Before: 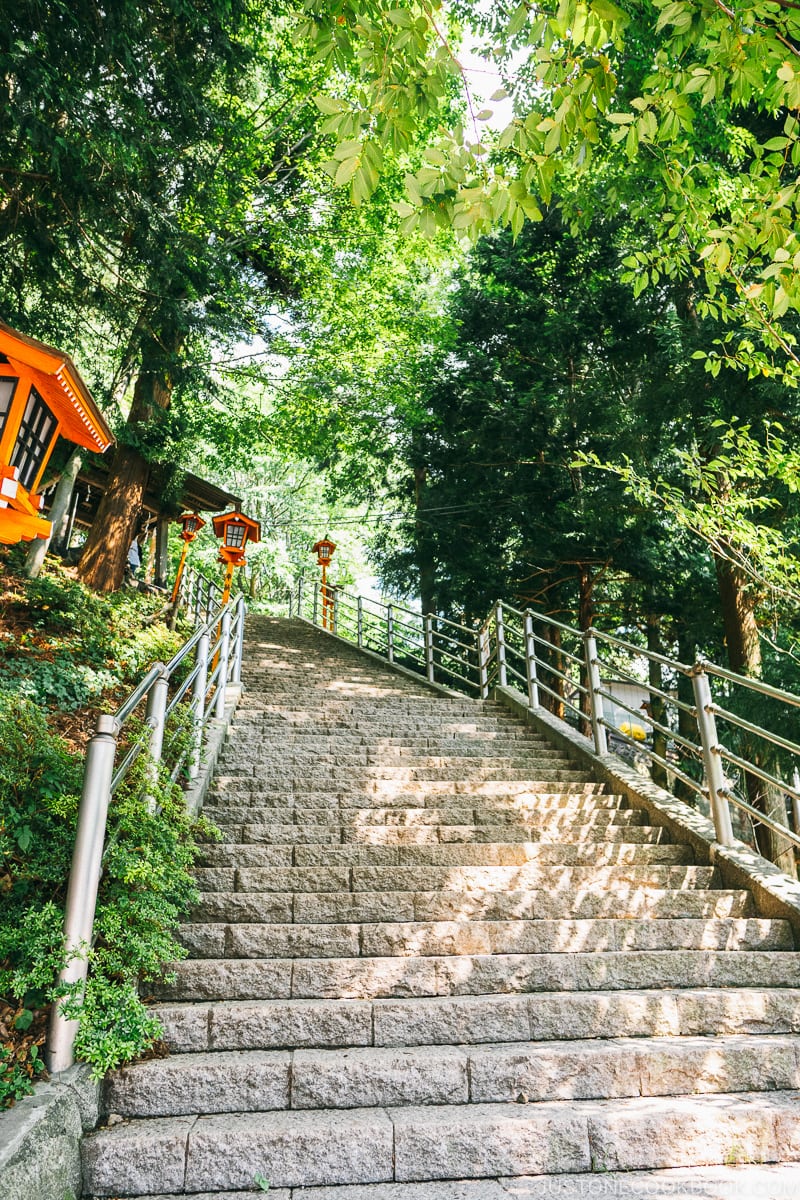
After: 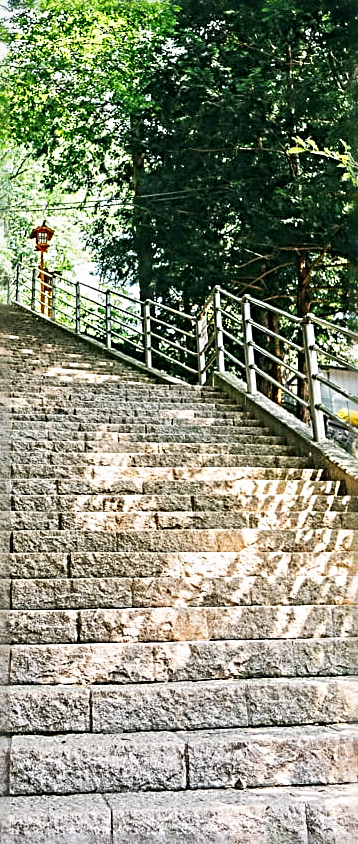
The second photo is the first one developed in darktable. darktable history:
crop: left 35.346%, top 26.227%, right 19.847%, bottom 3.427%
sharpen: radius 3.681, amount 0.941
